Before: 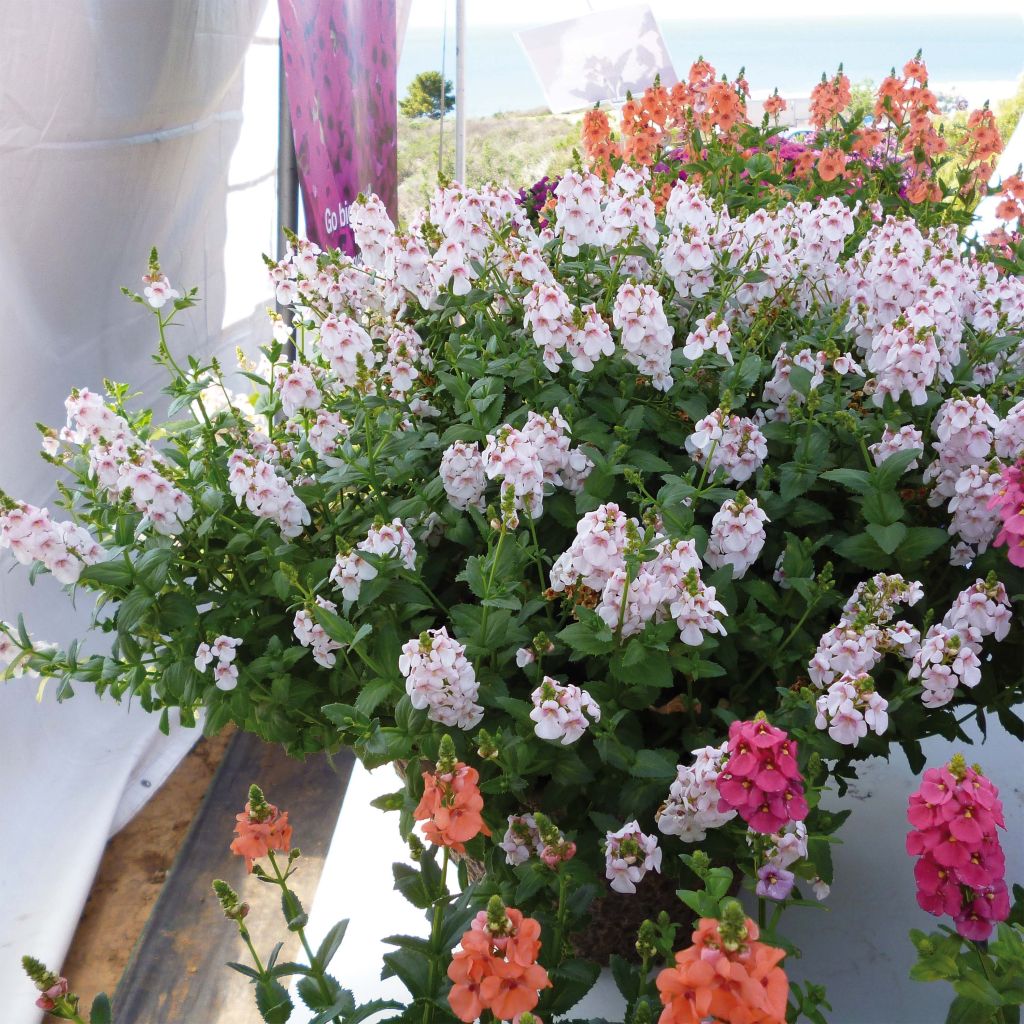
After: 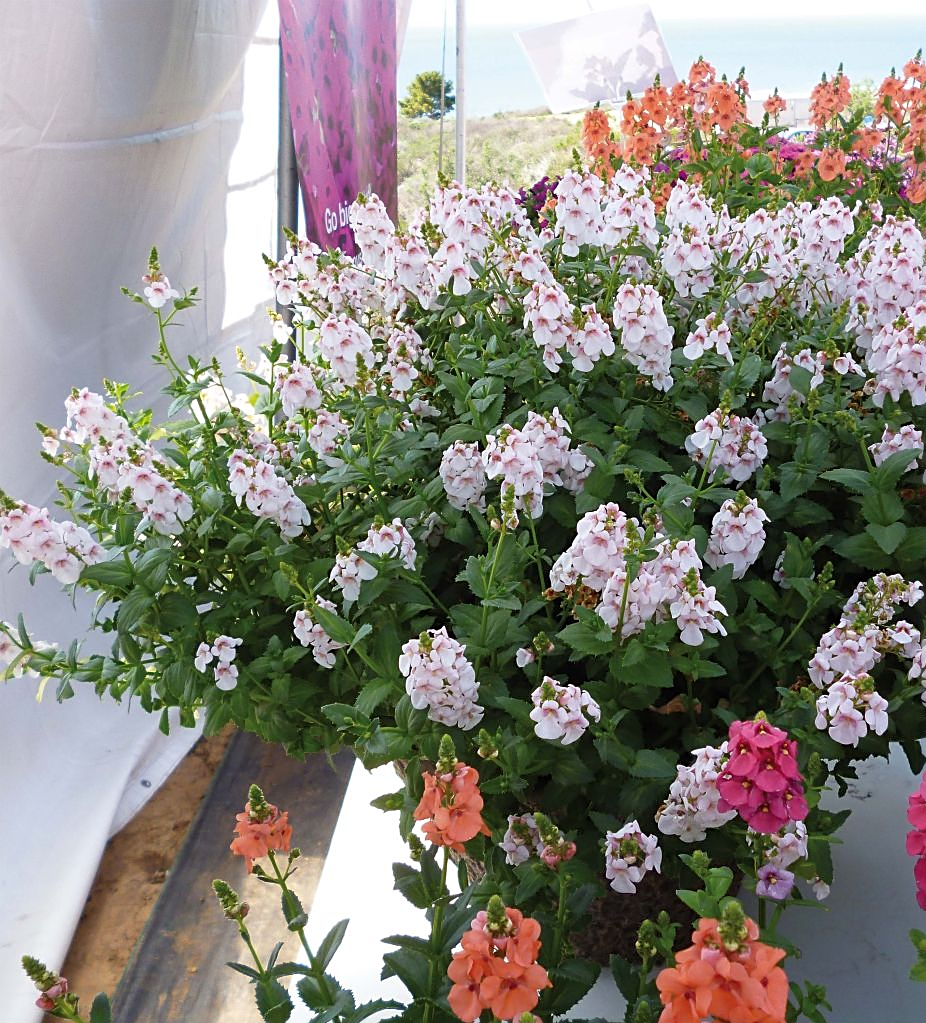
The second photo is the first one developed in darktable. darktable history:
sharpen: on, module defaults
crop: right 9.515%, bottom 0.035%
